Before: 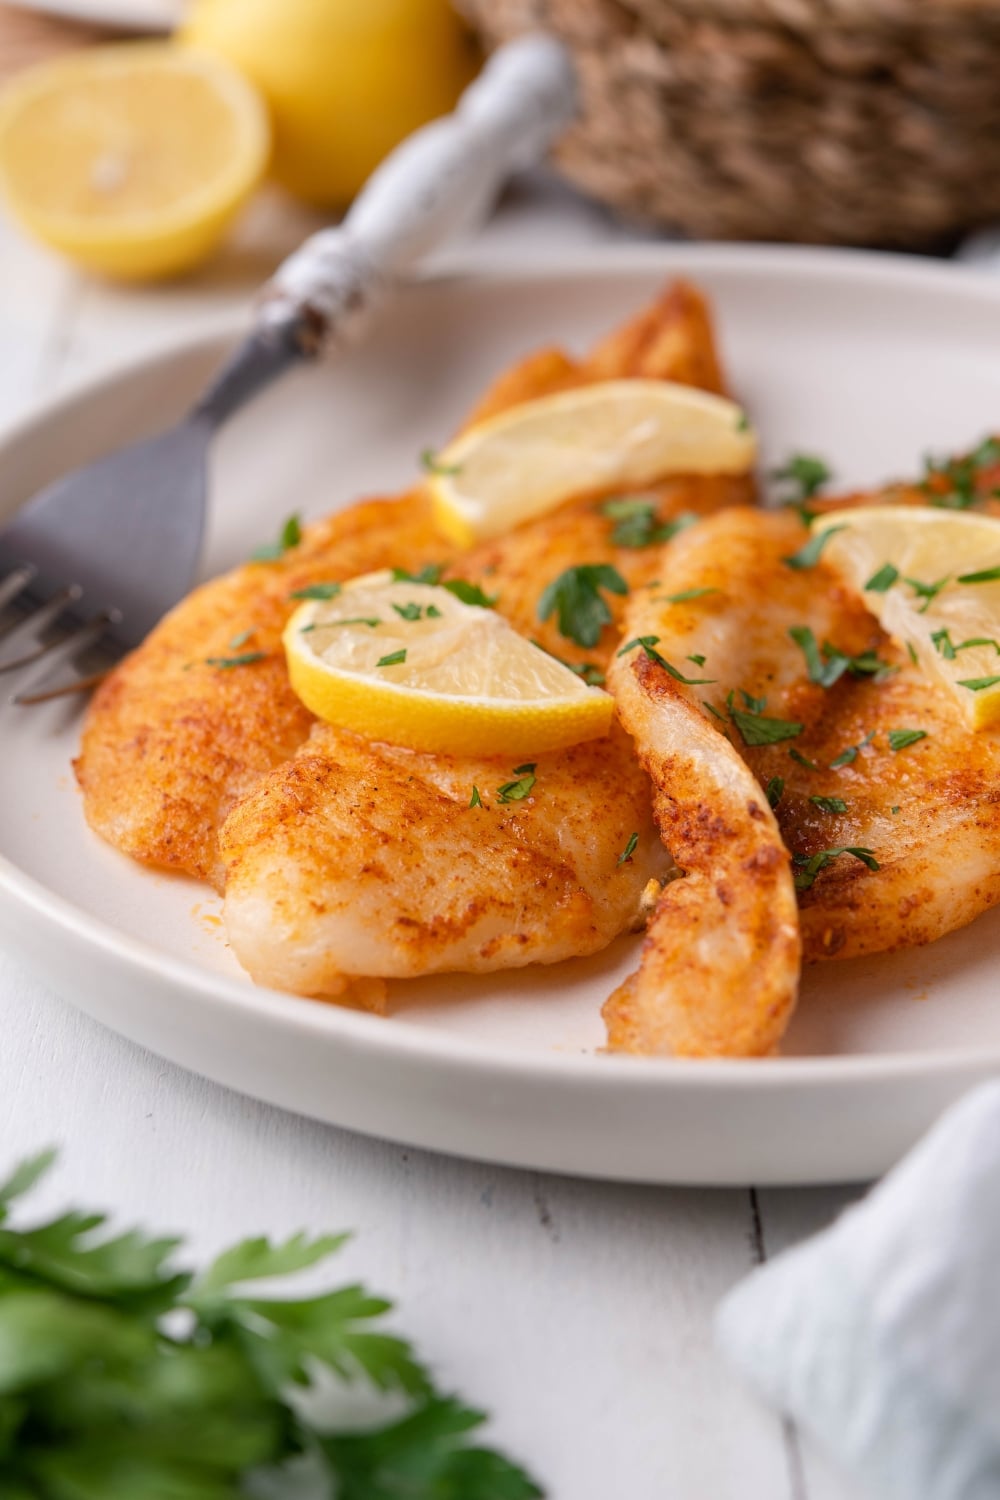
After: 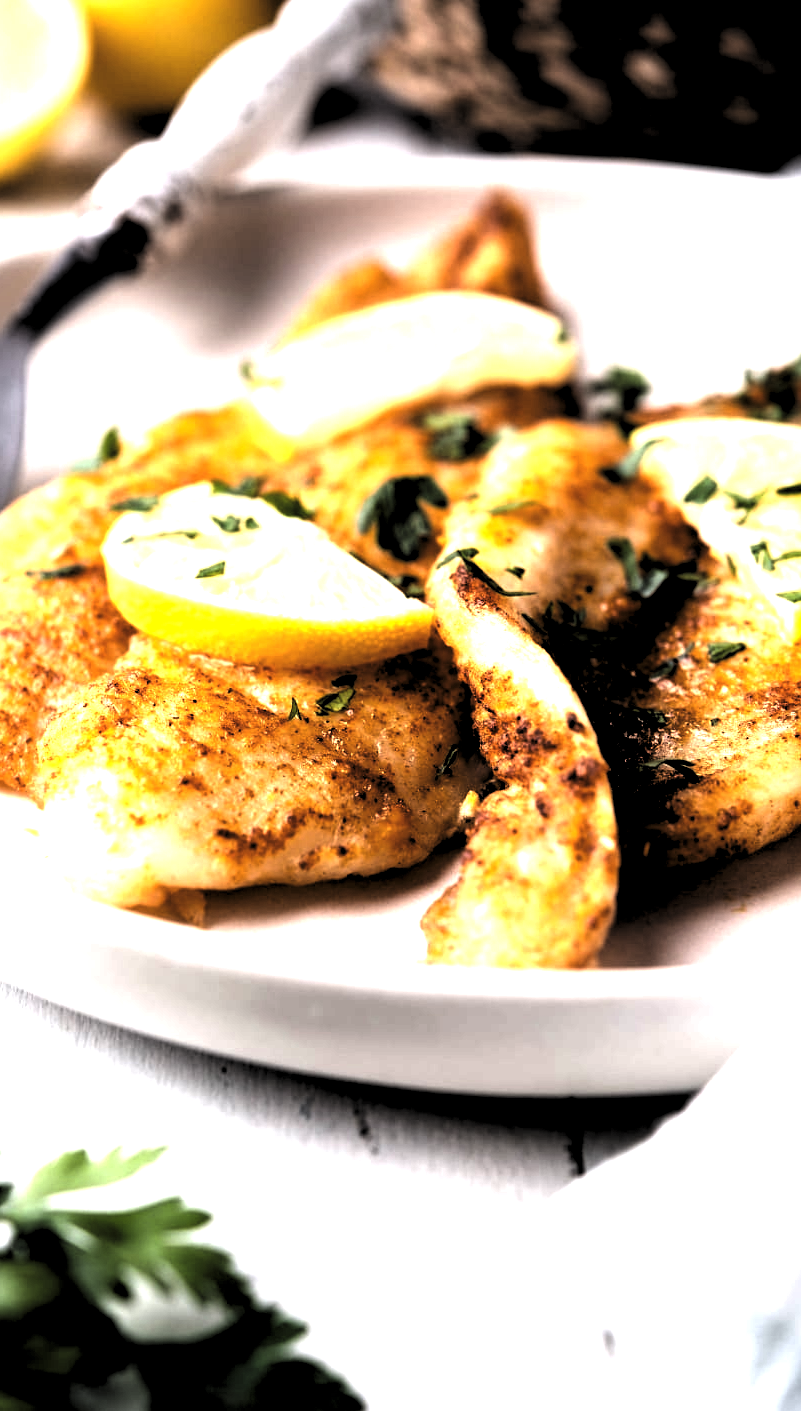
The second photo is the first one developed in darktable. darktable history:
crop and rotate: left 18.126%, top 5.898%, right 1.764%
levels: black 8.53%, white 99.89%, levels [0.514, 0.759, 1]
exposure: black level correction 0, exposure 1.377 EV, compensate highlight preservation false
